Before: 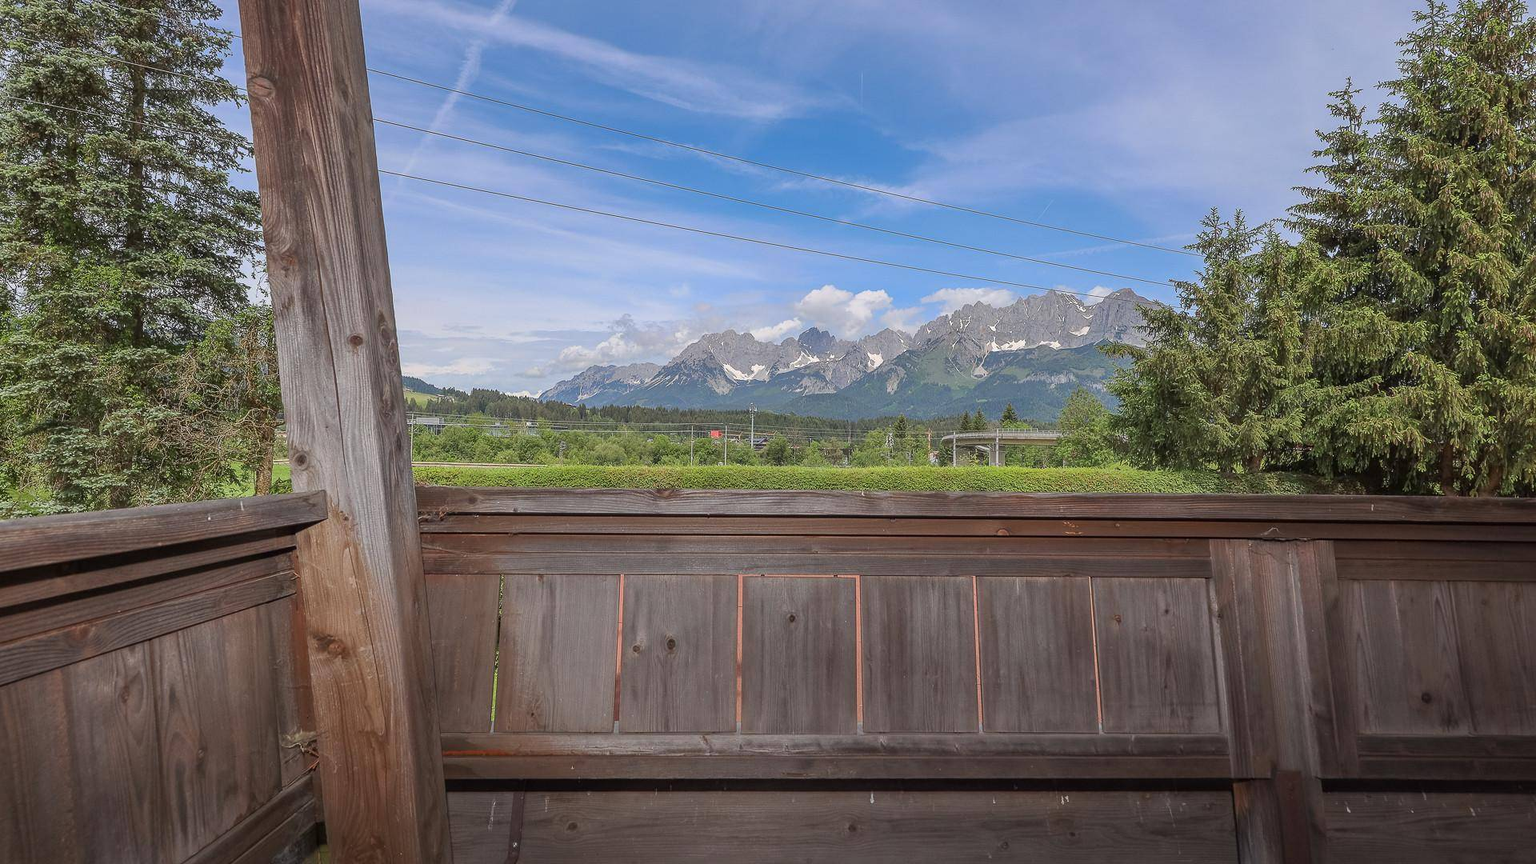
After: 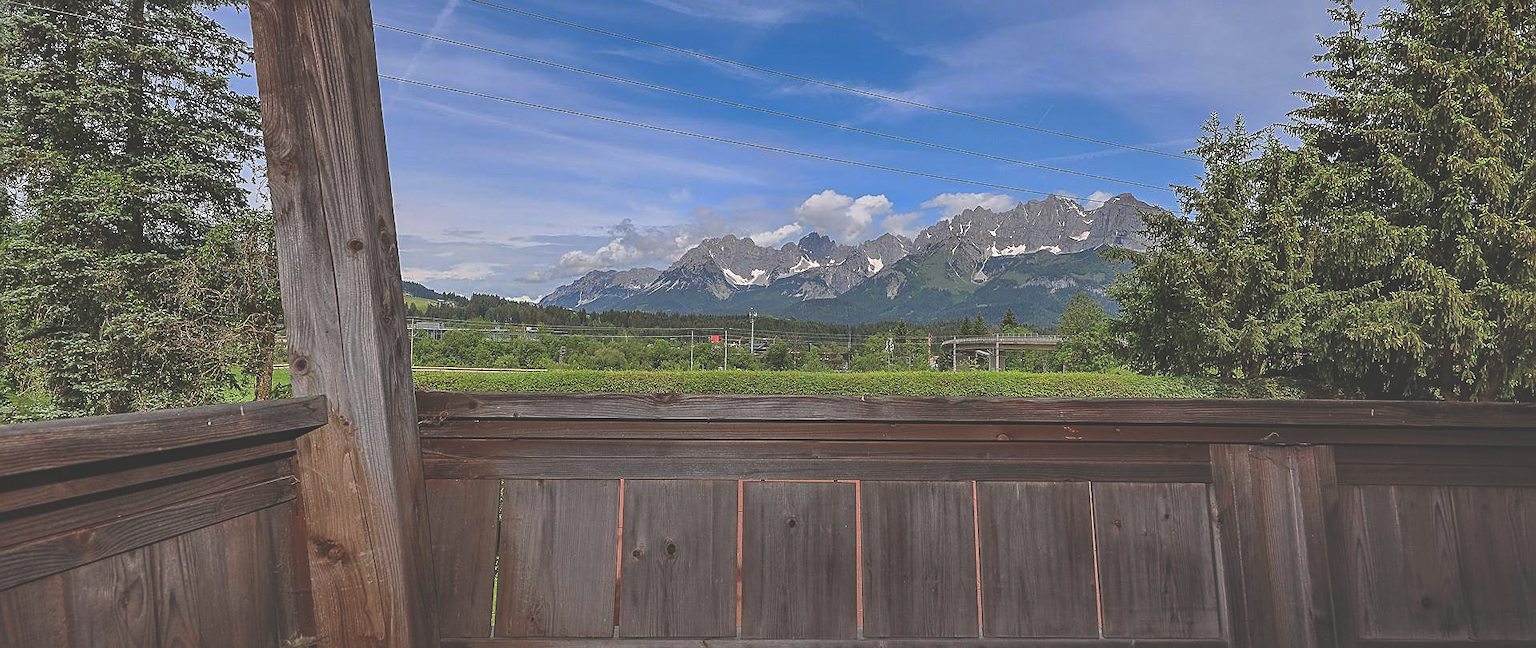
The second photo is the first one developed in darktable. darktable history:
shadows and highlights: soften with gaussian
exposure: exposure -0.04 EV, compensate highlight preservation false
sharpen: on, module defaults
crop: top 11.038%, bottom 13.962%
rgb curve: curves: ch0 [(0, 0.186) (0.314, 0.284) (0.775, 0.708) (1, 1)], compensate middle gray true, preserve colors none
